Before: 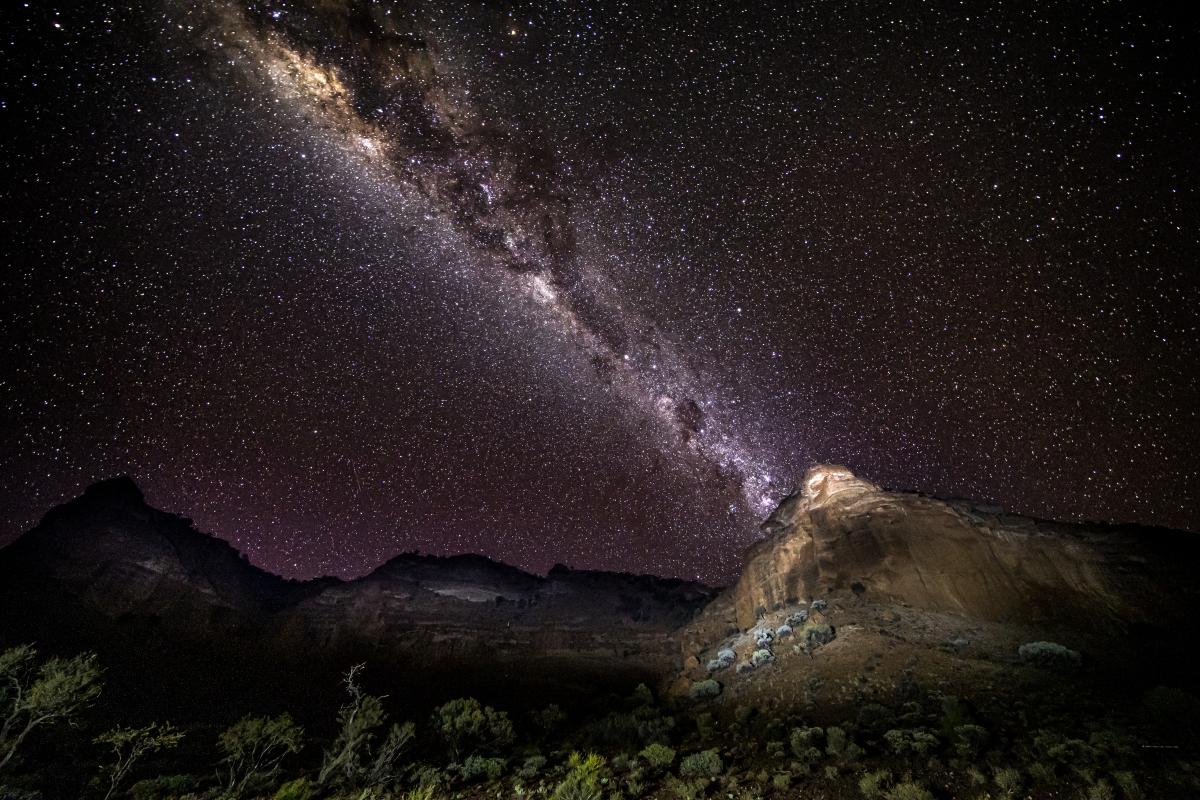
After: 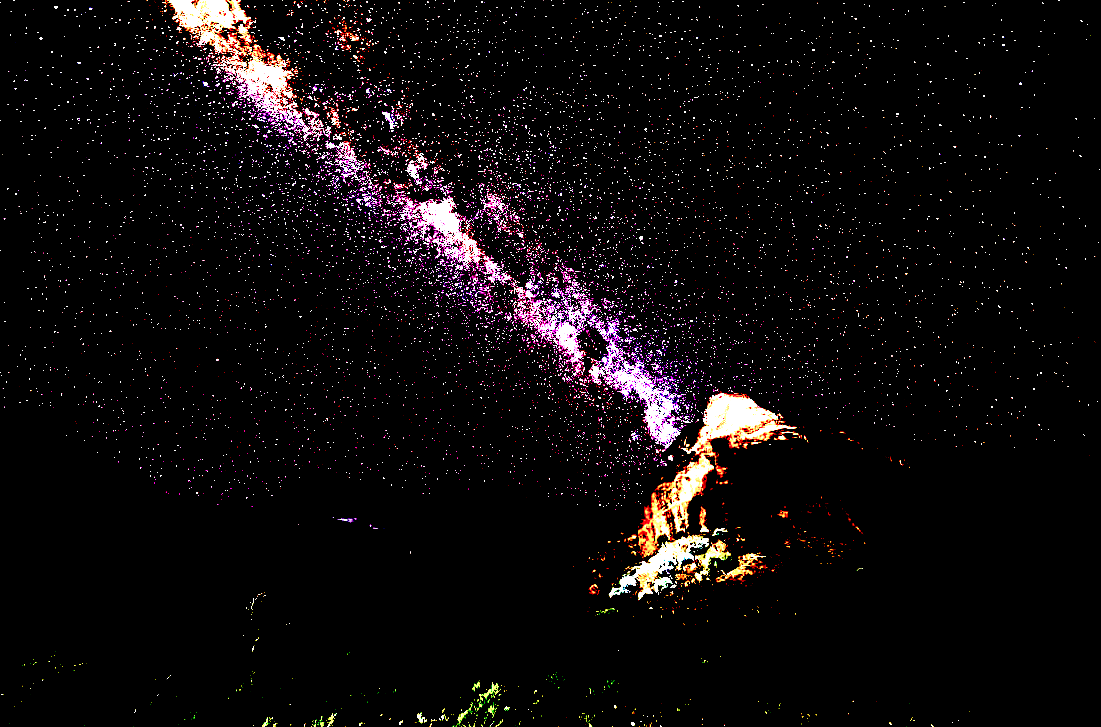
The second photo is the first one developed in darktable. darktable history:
crop and rotate: left 8.234%, top 9.077%
exposure: black level correction 0.099, exposure 2.912 EV, compensate exposure bias true, compensate highlight preservation false
color balance rgb: highlights gain › chroma 0.135%, highlights gain › hue 332.81°, perceptual saturation grading › global saturation 25.002%, perceptual saturation grading › highlights -50.503%, perceptual saturation grading › shadows 30.414%, global vibrance 20%
